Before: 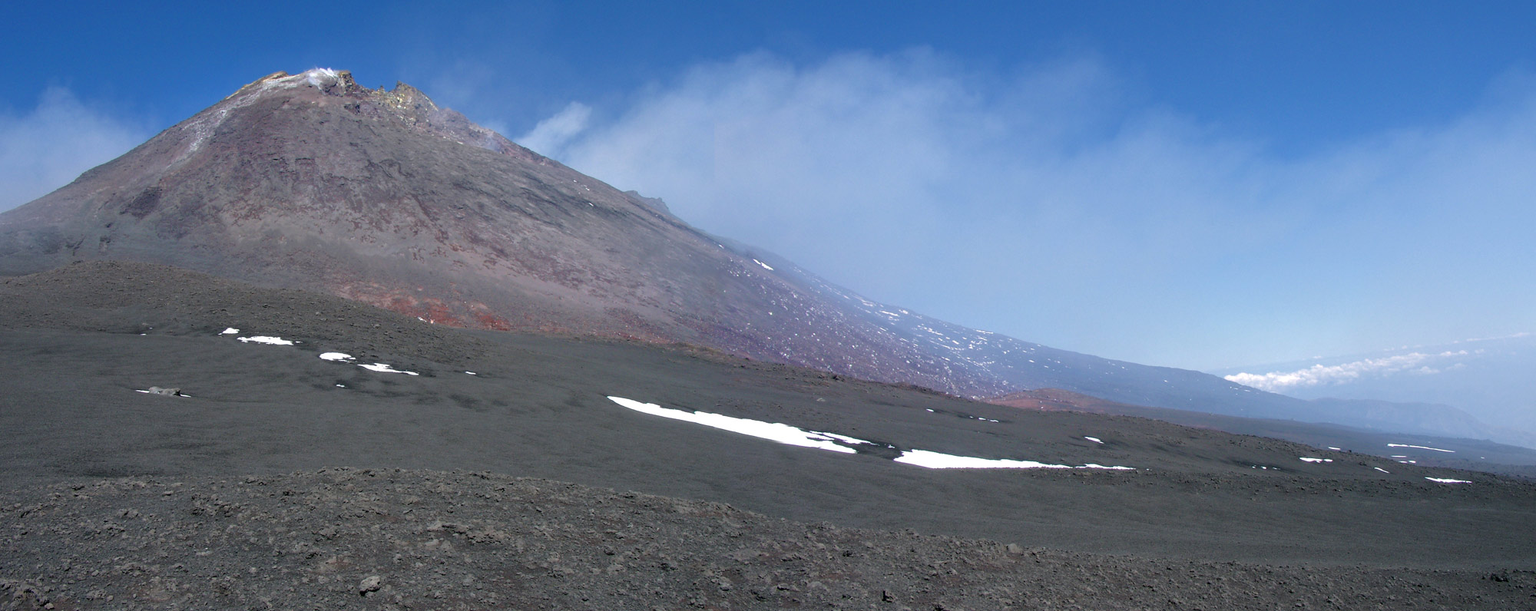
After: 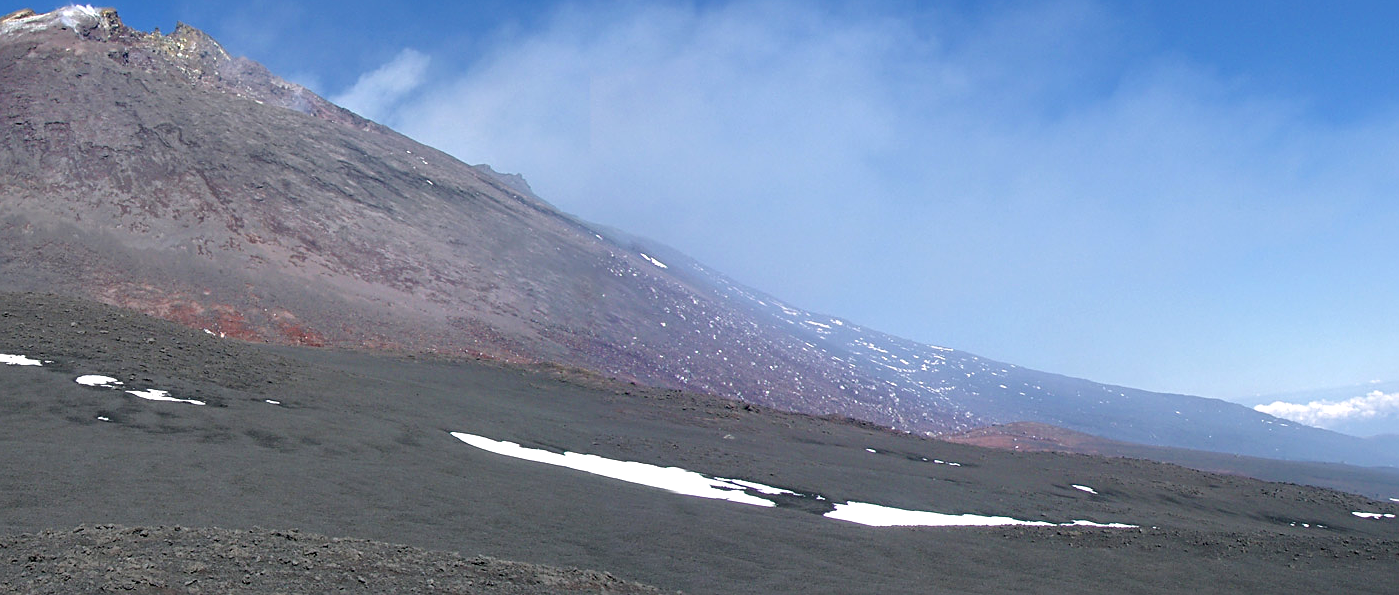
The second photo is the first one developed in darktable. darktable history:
sharpen: on, module defaults
crop and rotate: left 17.046%, top 10.659%, right 12.989%, bottom 14.553%
exposure: exposure 0.207 EV, compensate highlight preservation false
